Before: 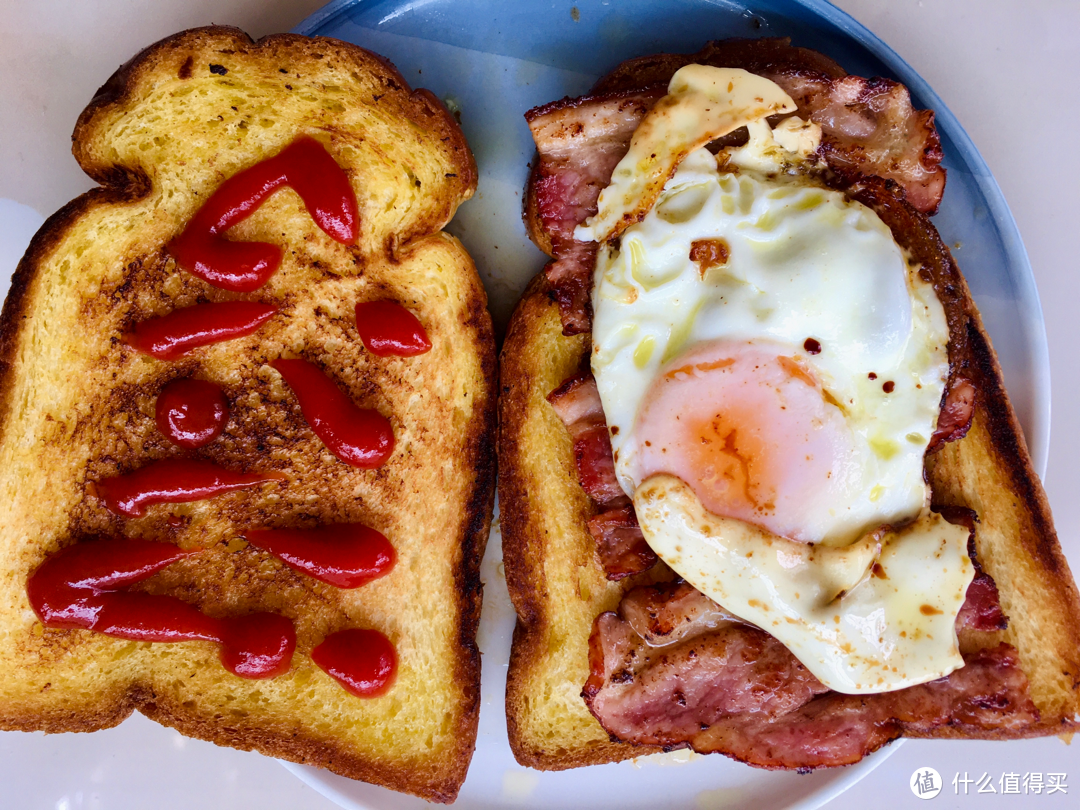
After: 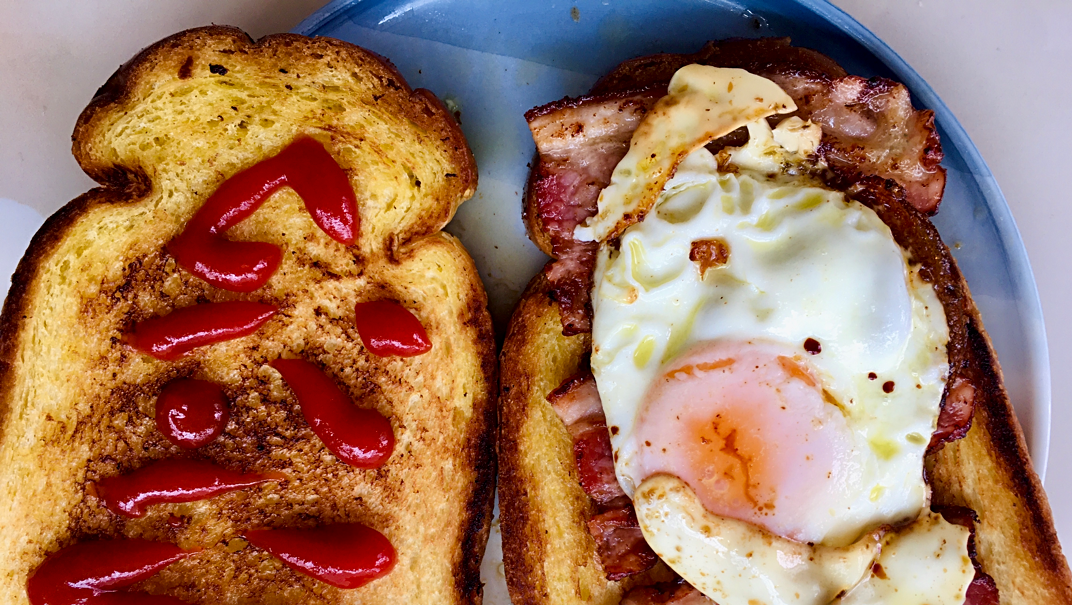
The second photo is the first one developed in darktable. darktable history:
exposure: black level correction 0.002, compensate highlight preservation false
crop: bottom 24.984%
sharpen: radius 2.524, amount 0.325
